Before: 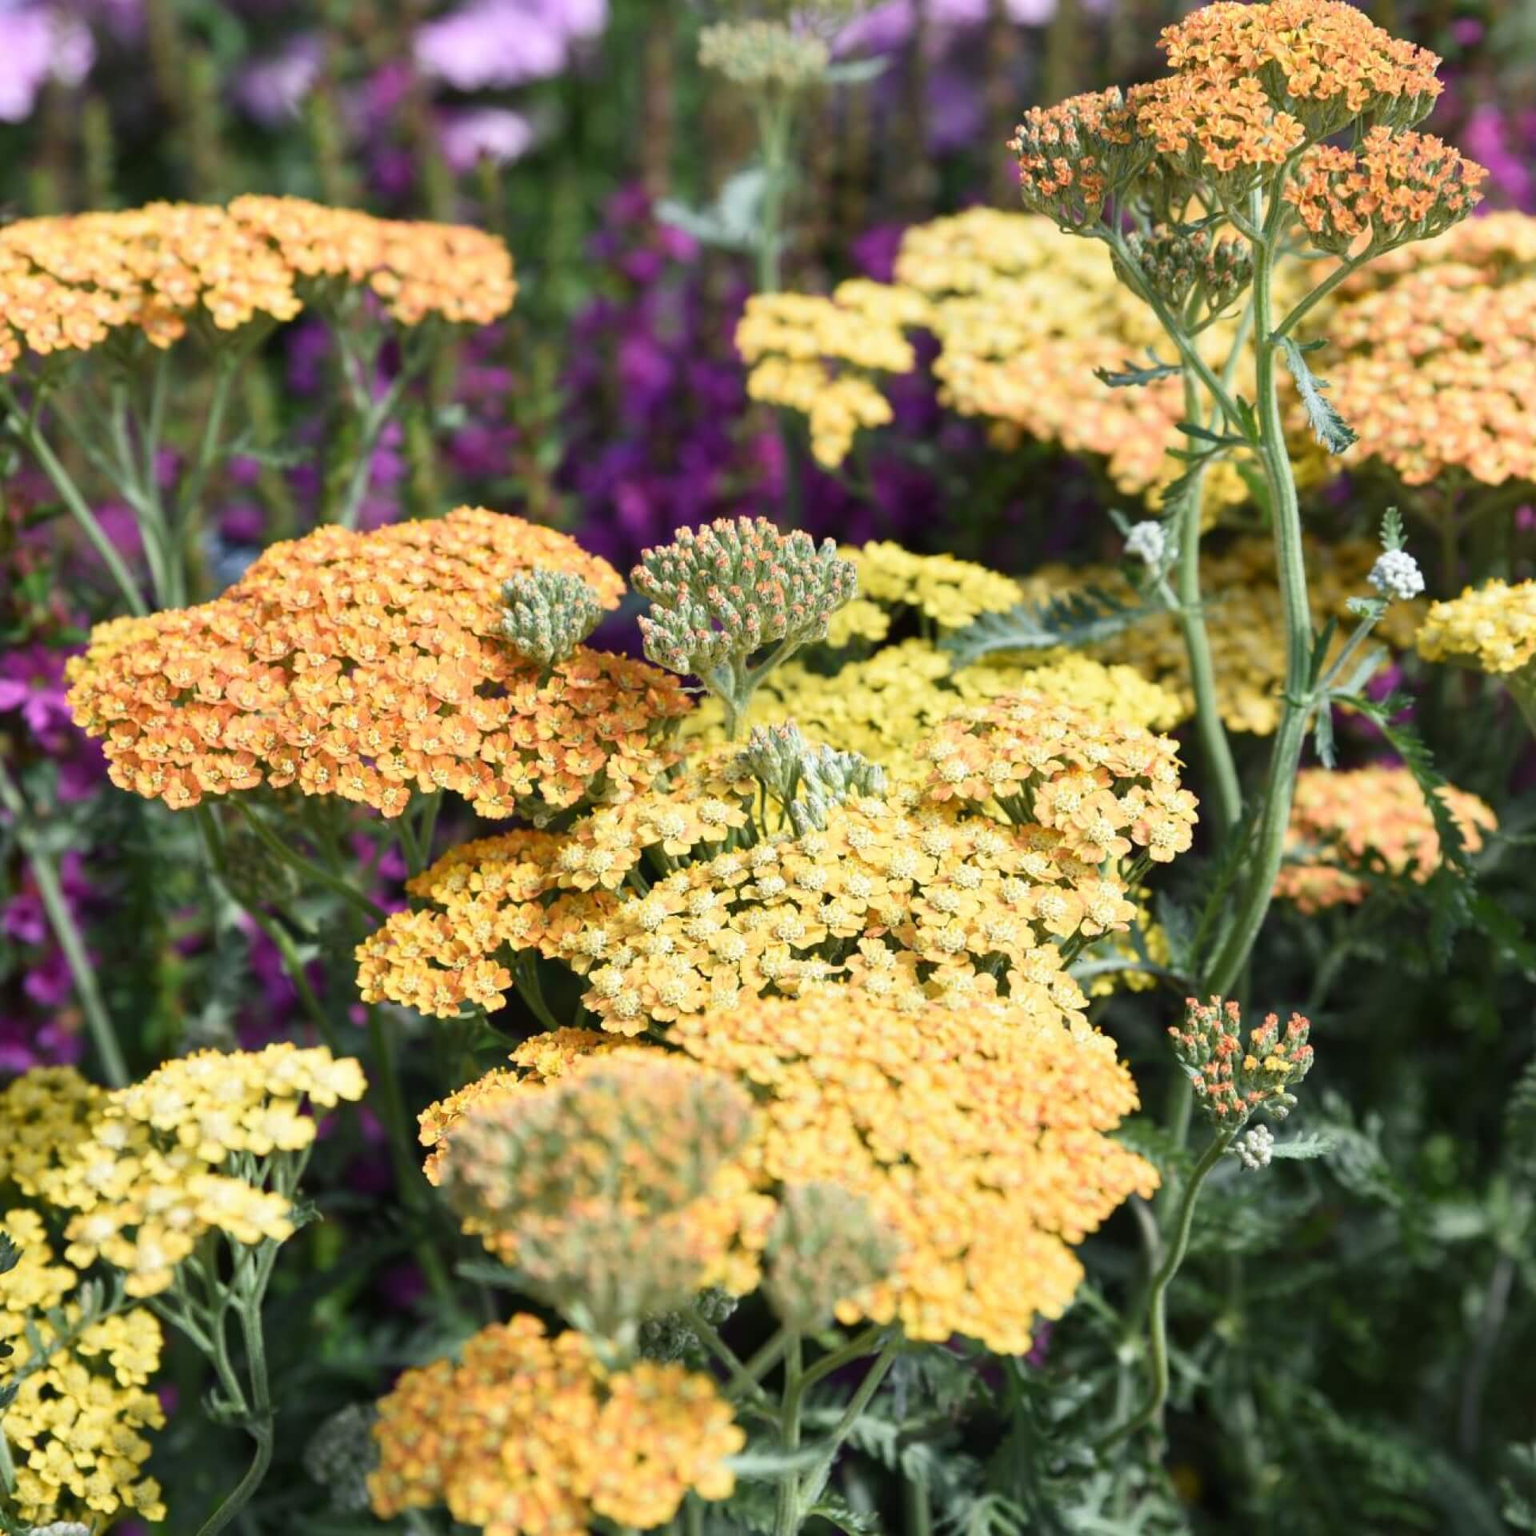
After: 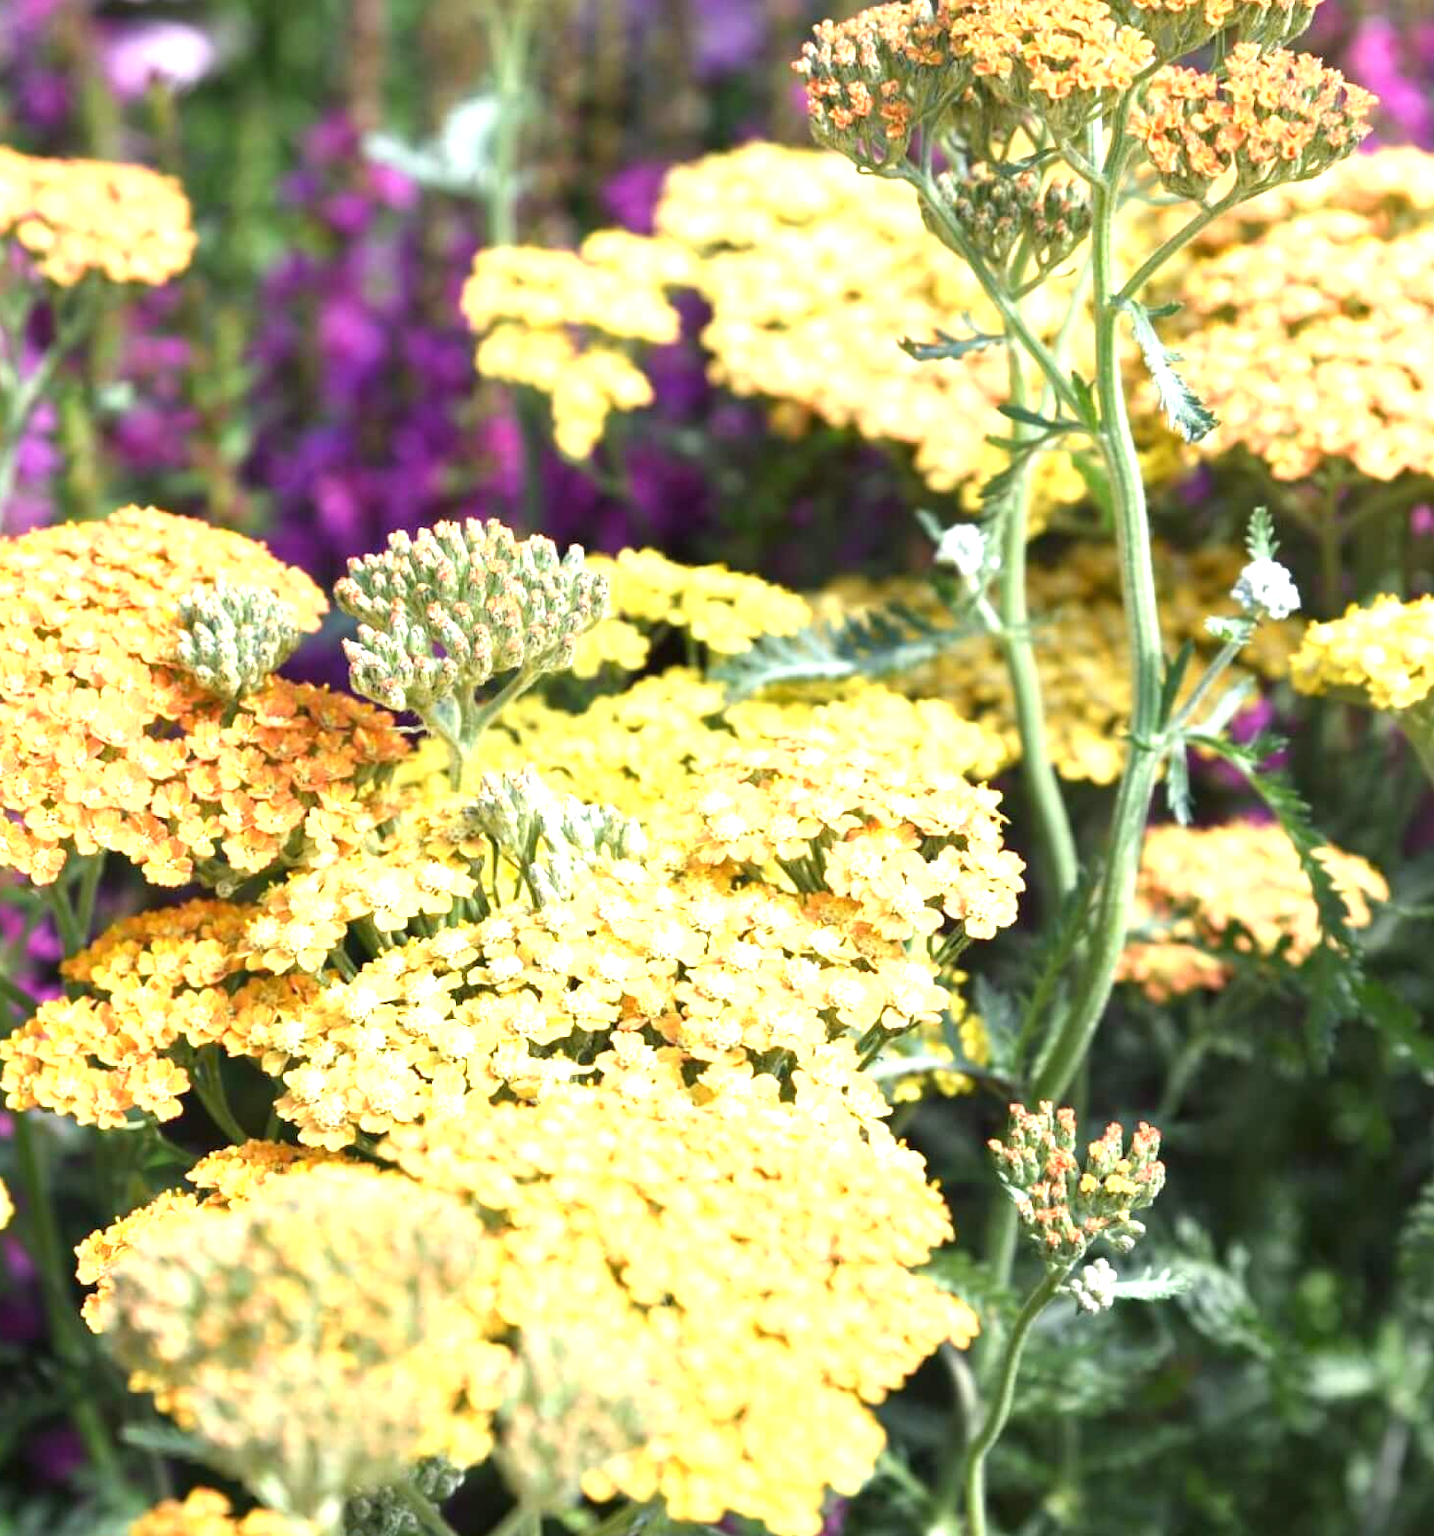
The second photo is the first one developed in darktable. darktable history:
crop: left 23.228%, top 5.9%, bottom 11.868%
exposure: exposure 1.06 EV, compensate exposure bias true, compensate highlight preservation false
